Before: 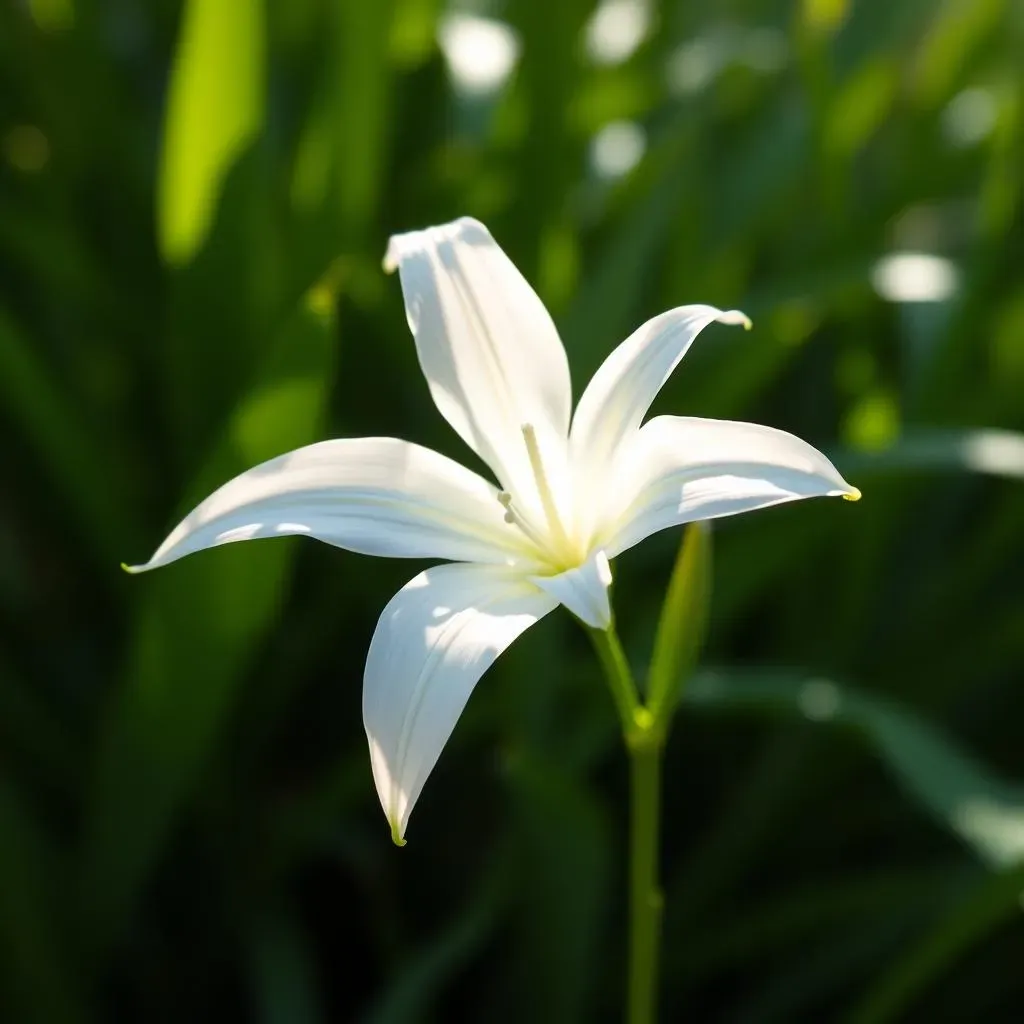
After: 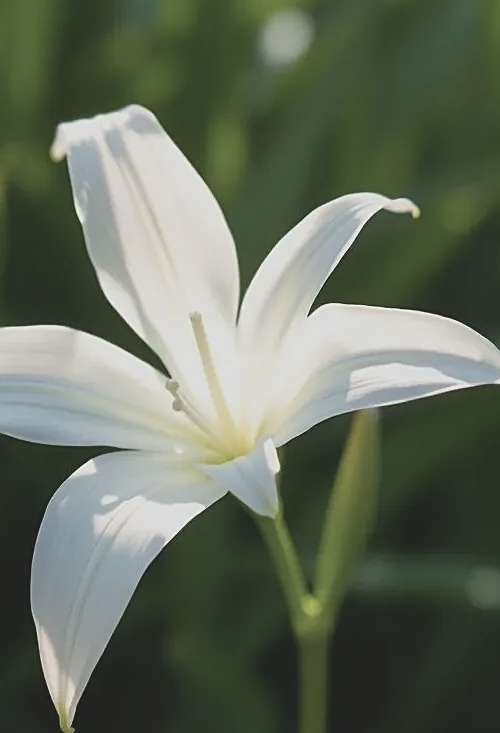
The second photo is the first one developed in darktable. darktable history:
crop: left 32.485%, top 10.951%, right 18.663%, bottom 17.46%
contrast brightness saturation: contrast -0.24, saturation -0.446
sharpen: on, module defaults
